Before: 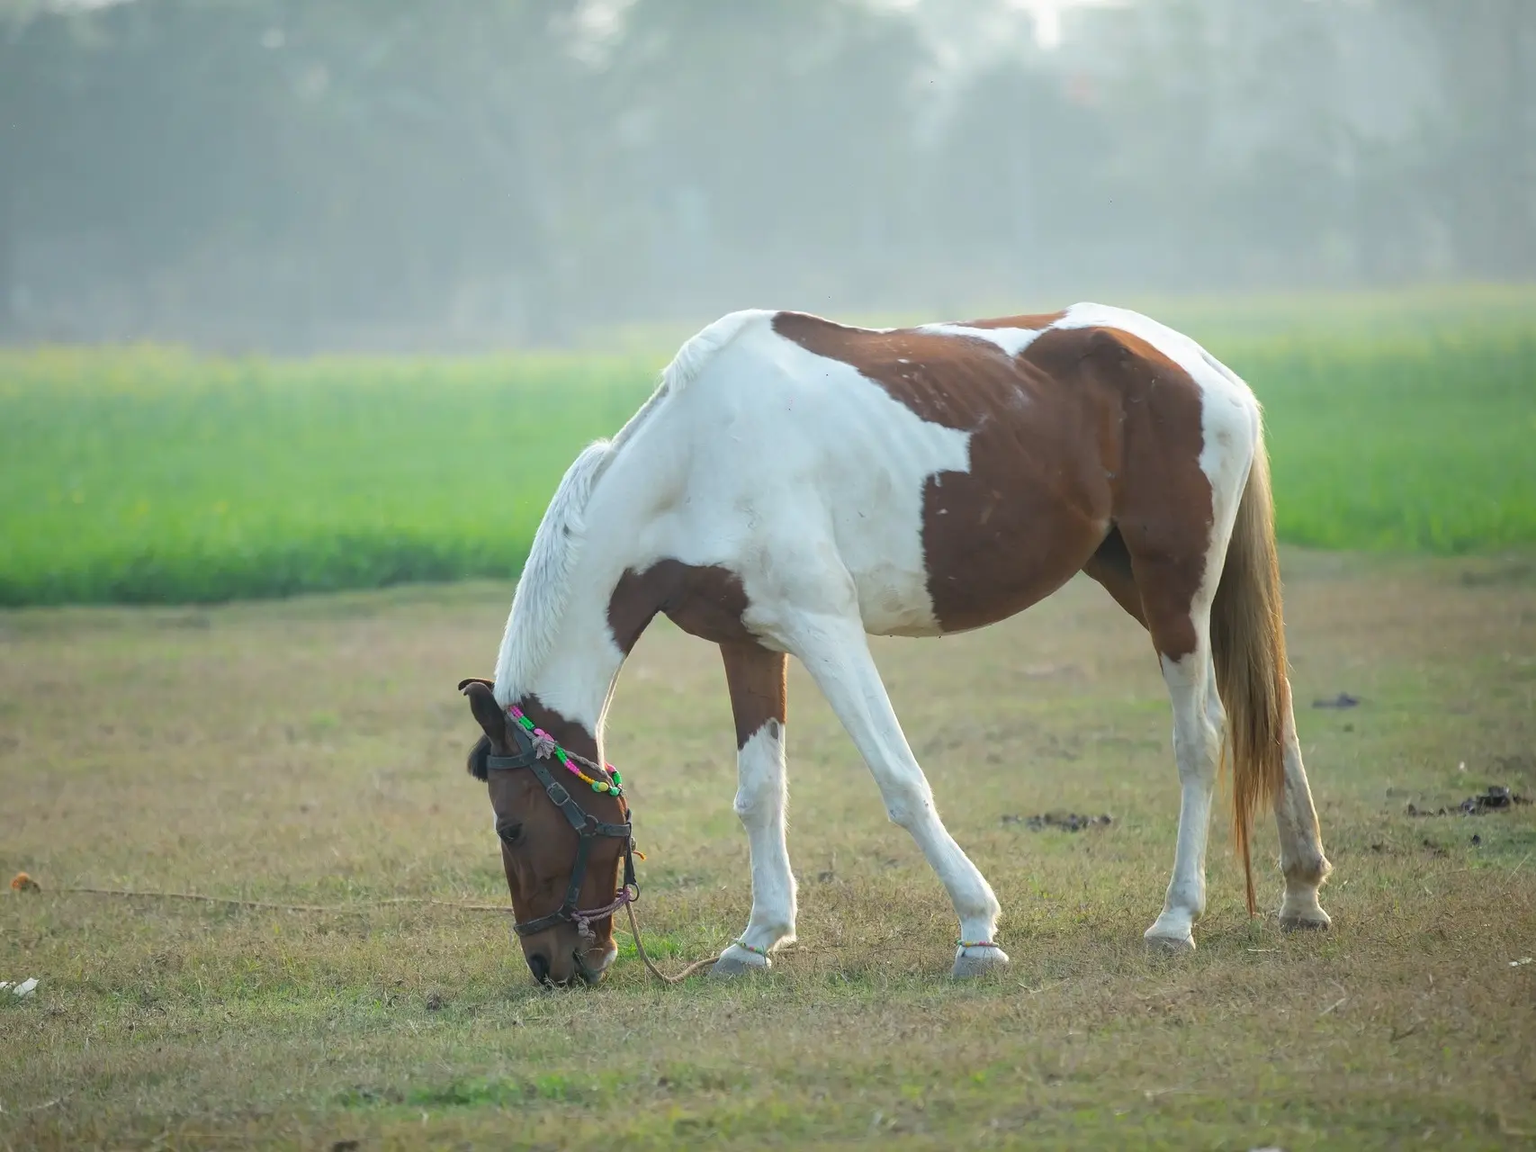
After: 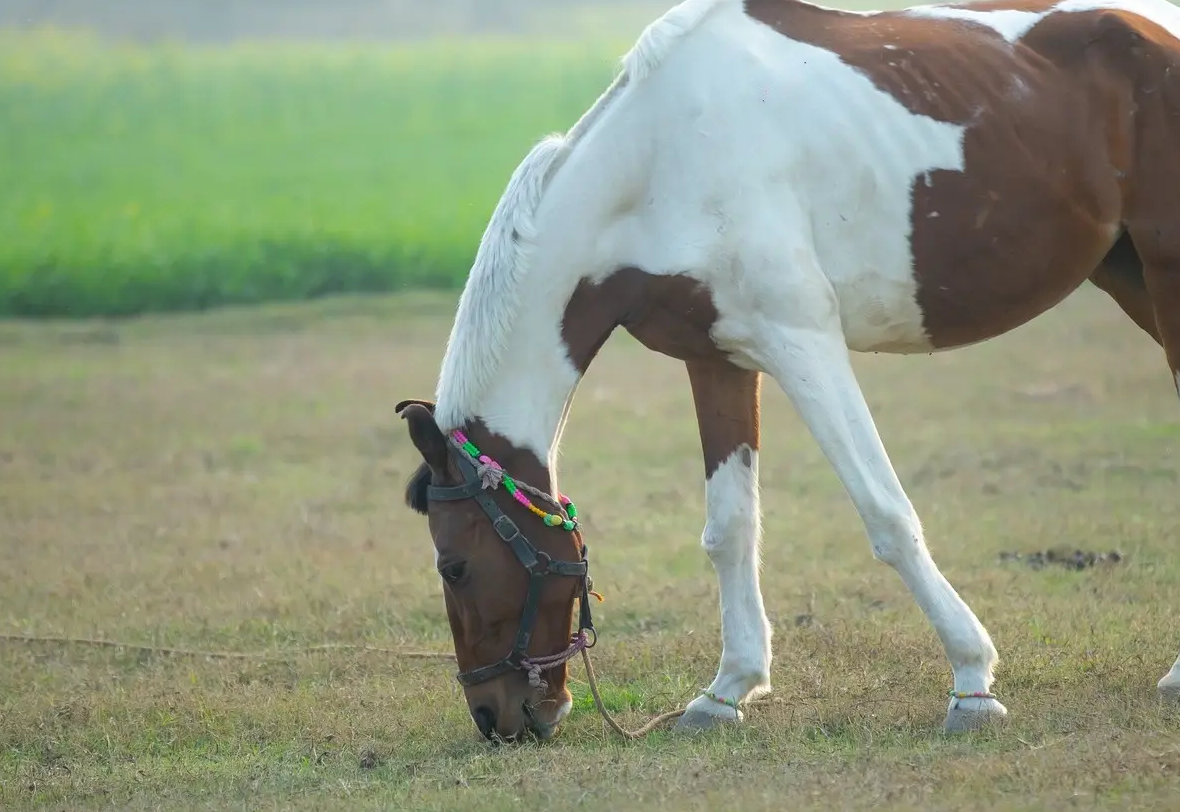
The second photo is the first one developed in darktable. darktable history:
tone equalizer: mask exposure compensation -0.509 EV
crop: left 6.717%, top 27.703%, right 24.11%, bottom 8.834%
exposure: black level correction 0, compensate highlight preservation false
